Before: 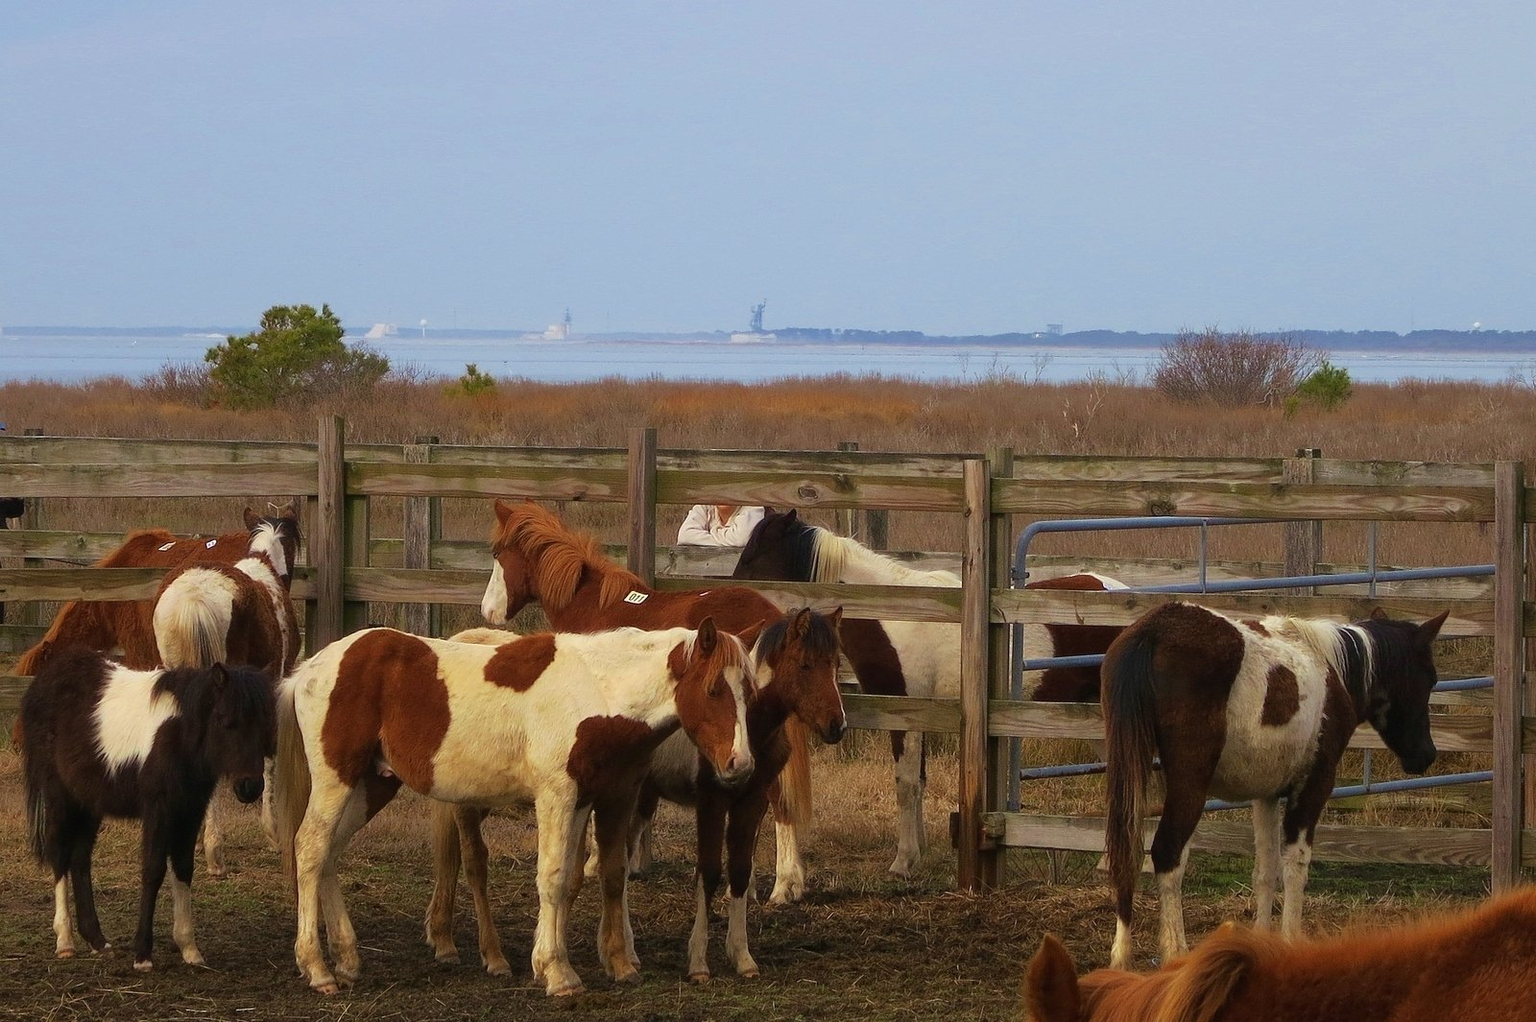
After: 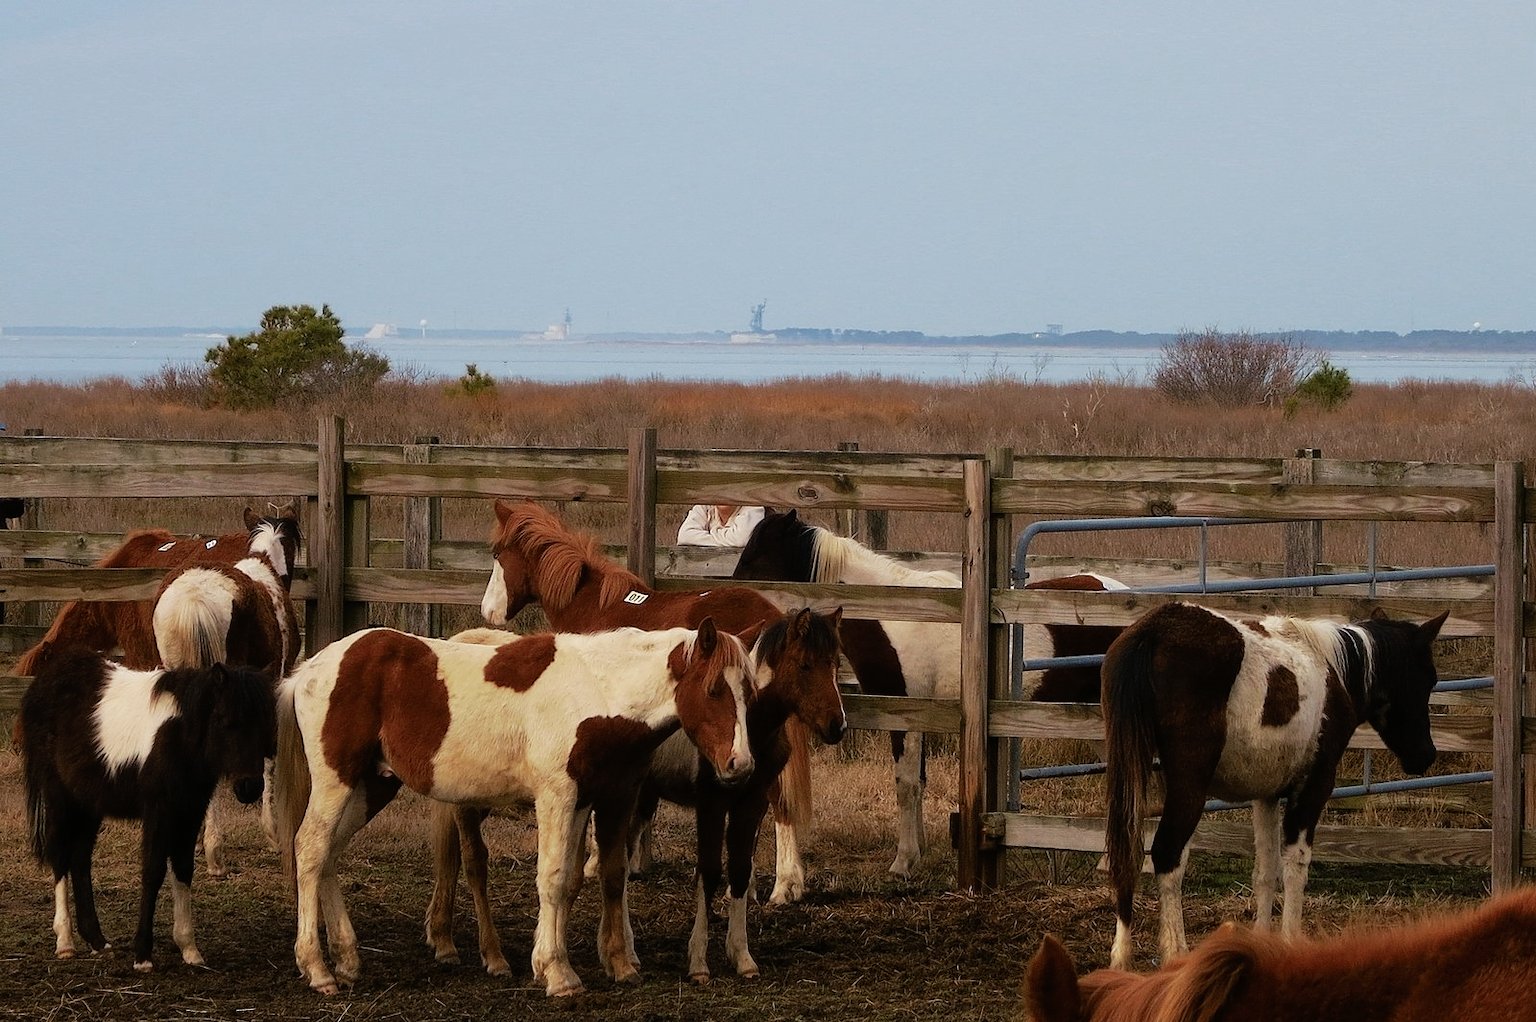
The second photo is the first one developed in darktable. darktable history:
tone curve: curves: ch0 [(0, 0) (0.003, 0.003) (0.011, 0.003) (0.025, 0.007) (0.044, 0.014) (0.069, 0.02) (0.1, 0.03) (0.136, 0.054) (0.177, 0.099) (0.224, 0.156) (0.277, 0.227) (0.335, 0.302) (0.399, 0.375) (0.468, 0.456) (0.543, 0.54) (0.623, 0.625) (0.709, 0.717) (0.801, 0.807) (0.898, 0.895) (1, 1)], preserve colors none
color look up table: target L [86.64, 76.78, 74, 78.98, 75.6, 57.21, 68.4, 58.18, 60.34, 53, 44.1, 28.72, 21.18, 16.82, 201.64, 105.77, 76.41, 81.04, 68.89, 62.48, 65.93, 53.69, 62.33, 47.19, 48.06, 43.67, 34.46, 29.96, 15.08, 84.56, 78.16, 76.74, 74.85, 66.45, 58.65, 54.27, 45.38, 53.47, 45.77, 36.15, 27.3, 32.89, 15.47, 0.592, 86.84, 72.88, 63.25, 58.81, 37.32], target a [-11.7, -12.57, -18.77, -46.87, 1.337, -47.47, -0.24, -43.86, -20.73, -18.08, -2.703, -22.64, -14.18, -0.261, 0, 0.001, -6.424, 3.246, 13.44, 18.23, 21.61, 30.31, 20.2, 48.92, 52.86, 48.85, 33.89, 24.62, 17.07, -0.134, 12.58, 7.019, 21.09, 35.81, 37.61, 43.72, 12.68, 41.32, -1.455, -0.158, 26.32, 17.92, 8.091, -0.371, -14.36, -23.53, -37.49, -2.824, -7.781], target b [12.88, 52.13, 47.21, -6.088, 54.96, 40.99, 7.167, 21.74, 21.21, 40.4, 30.57, 20.81, 3.115, 18.62, -0.001, -0.004, 40.45, 20.94, 19.74, 49.74, 10.15, 44.8, 35.43, 11.97, 12.99, 35.54, 15.37, 26.66, 19.53, 0.496, -6.185, -14.43, -25.07, -23.1, 0.134, -22.64, -14.36, -47.97, -45.76, 0.583, -1.864, -56.23, -15.83, 0.885, -10.76, -26.4, -3.328, -13.16, -21.61], num patches 49
